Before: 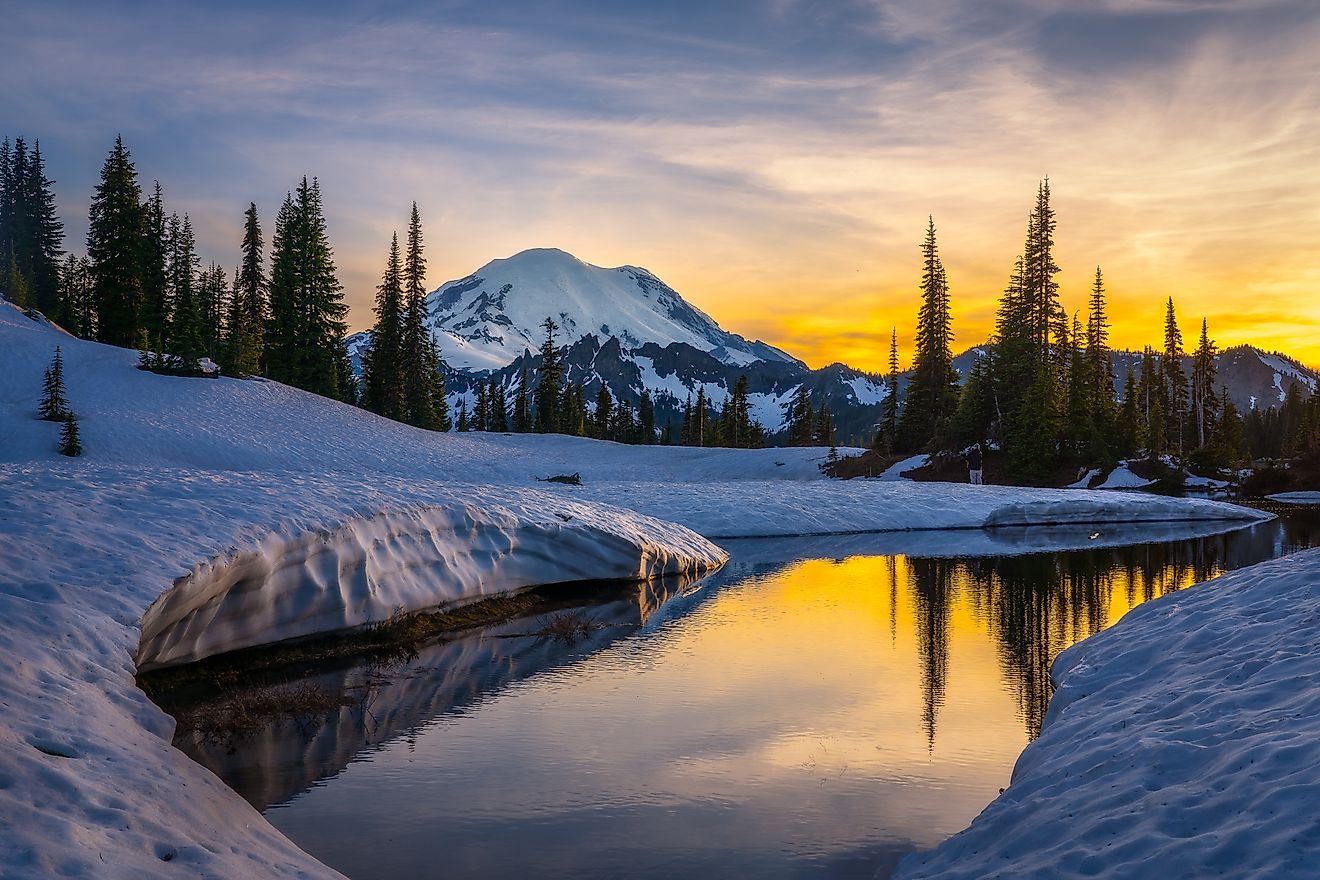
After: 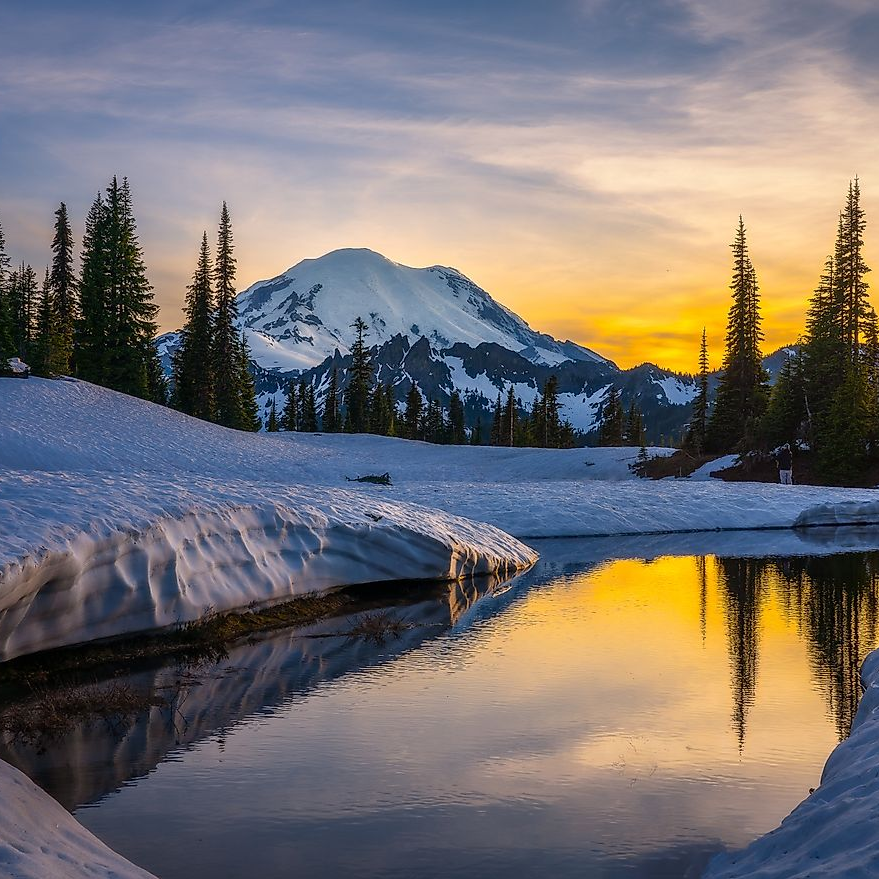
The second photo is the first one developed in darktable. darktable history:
crop and rotate: left 14.401%, right 18.966%
